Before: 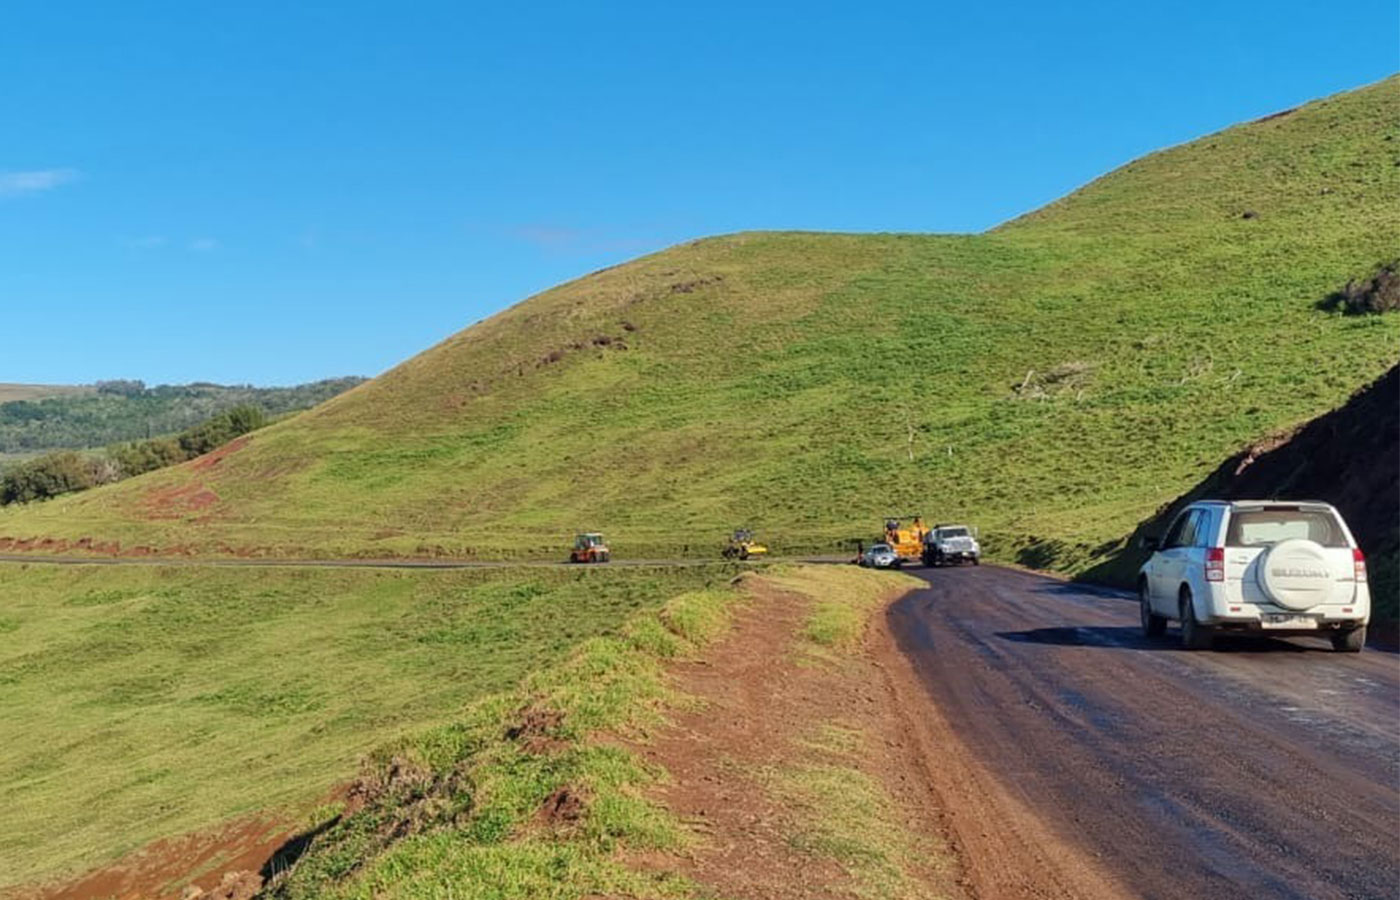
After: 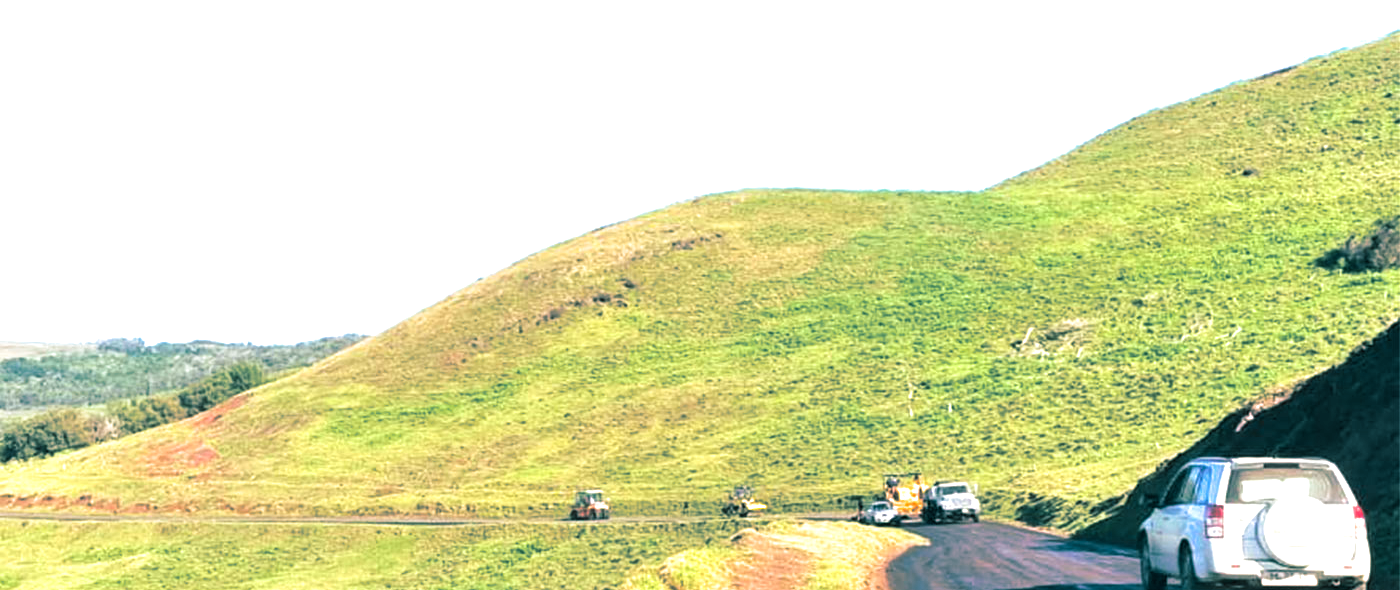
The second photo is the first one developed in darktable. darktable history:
split-toning: shadows › hue 183.6°, shadows › saturation 0.52, highlights › hue 0°, highlights › saturation 0
crop and rotate: top 4.848%, bottom 29.503%
exposure: black level correction 0, exposure 1.45 EV, compensate exposure bias true, compensate highlight preservation false
